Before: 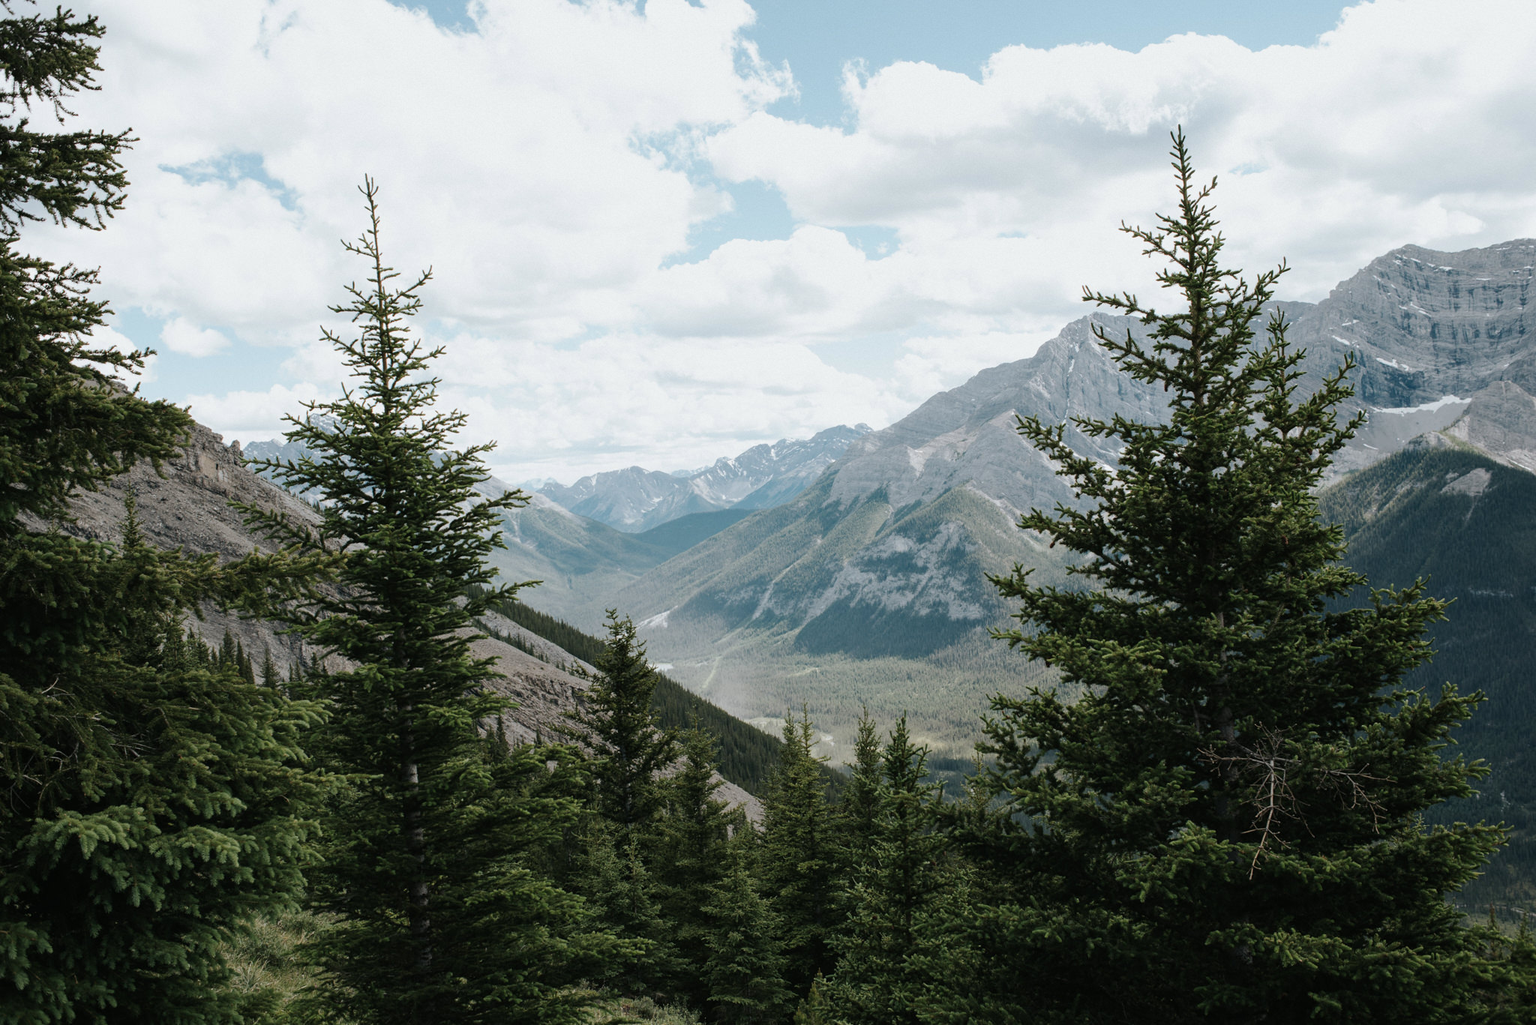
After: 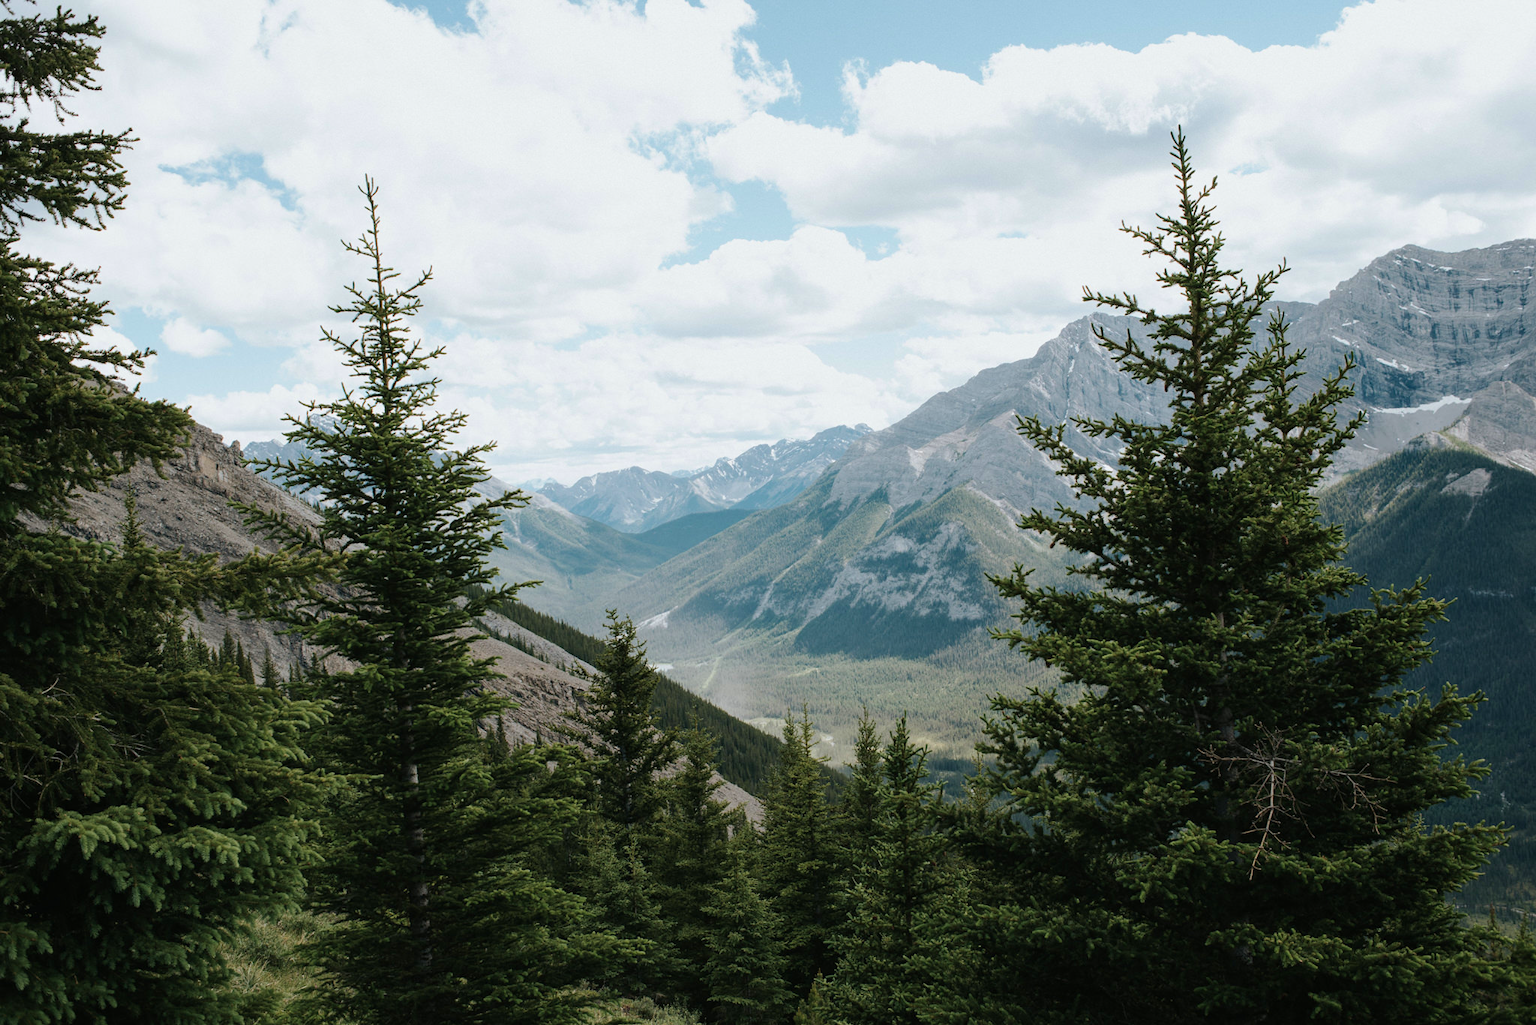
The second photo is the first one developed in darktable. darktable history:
velvia: on, module defaults
exposure: compensate exposure bias true, compensate highlight preservation false
